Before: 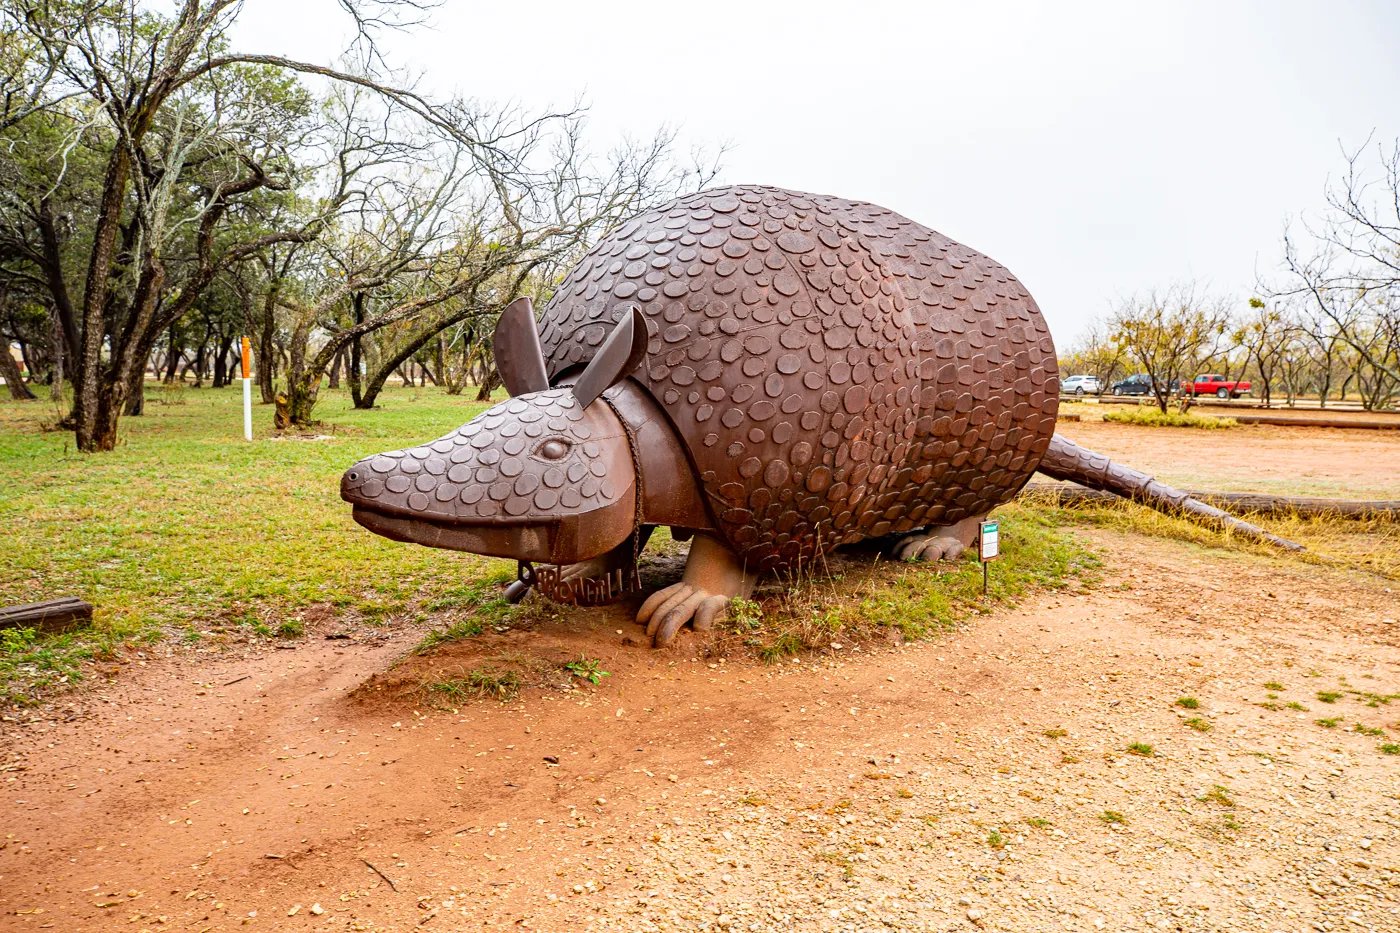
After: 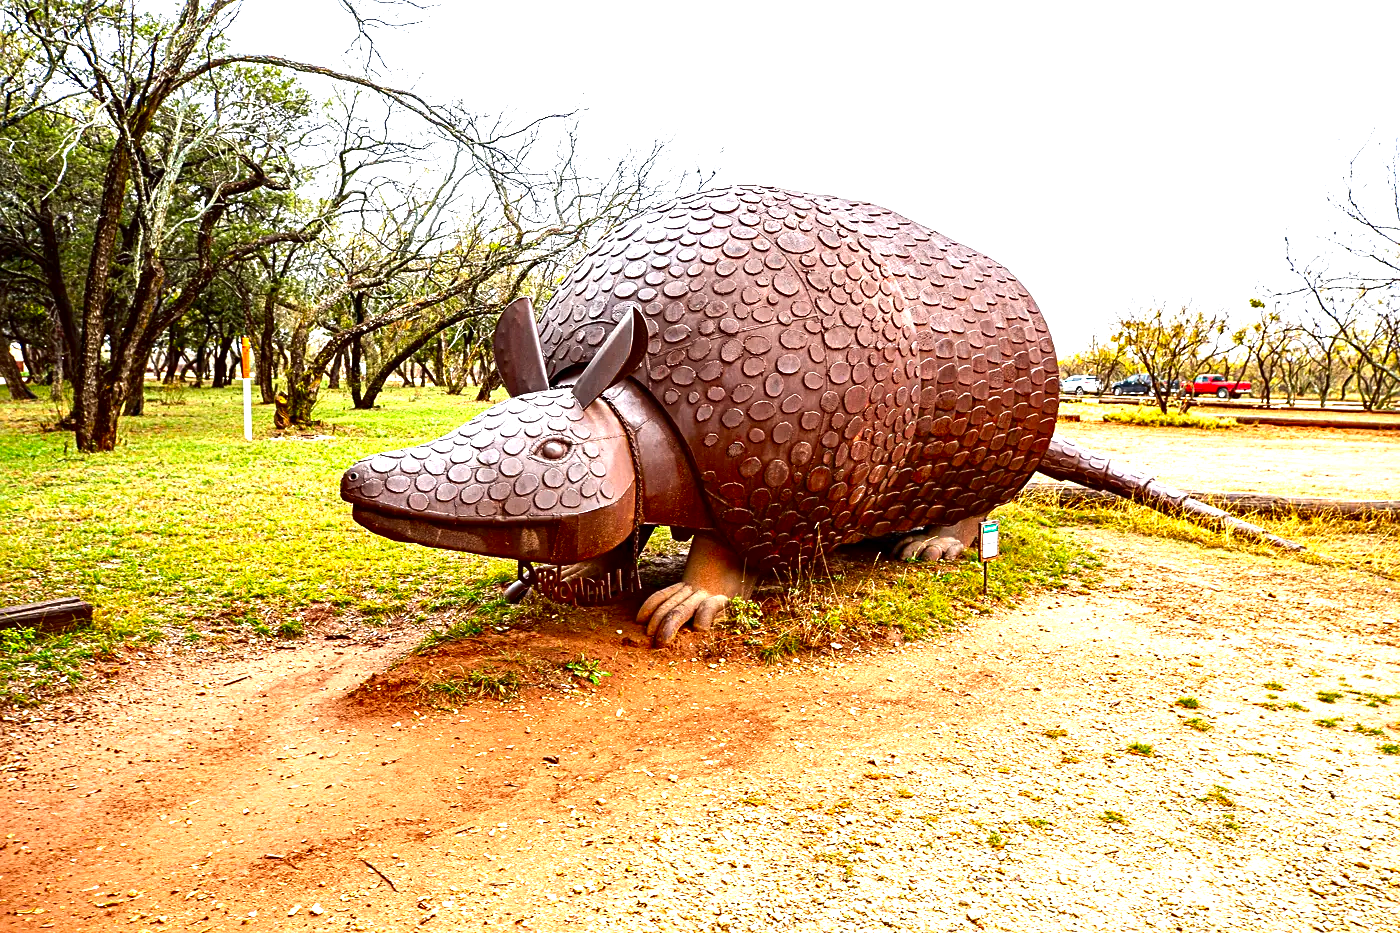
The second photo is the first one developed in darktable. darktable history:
exposure: black level correction 0, exposure 0.928 EV, compensate exposure bias true, compensate highlight preservation false
sharpen: radius 2.504, amount 0.324
contrast brightness saturation: brightness -0.252, saturation 0.199
